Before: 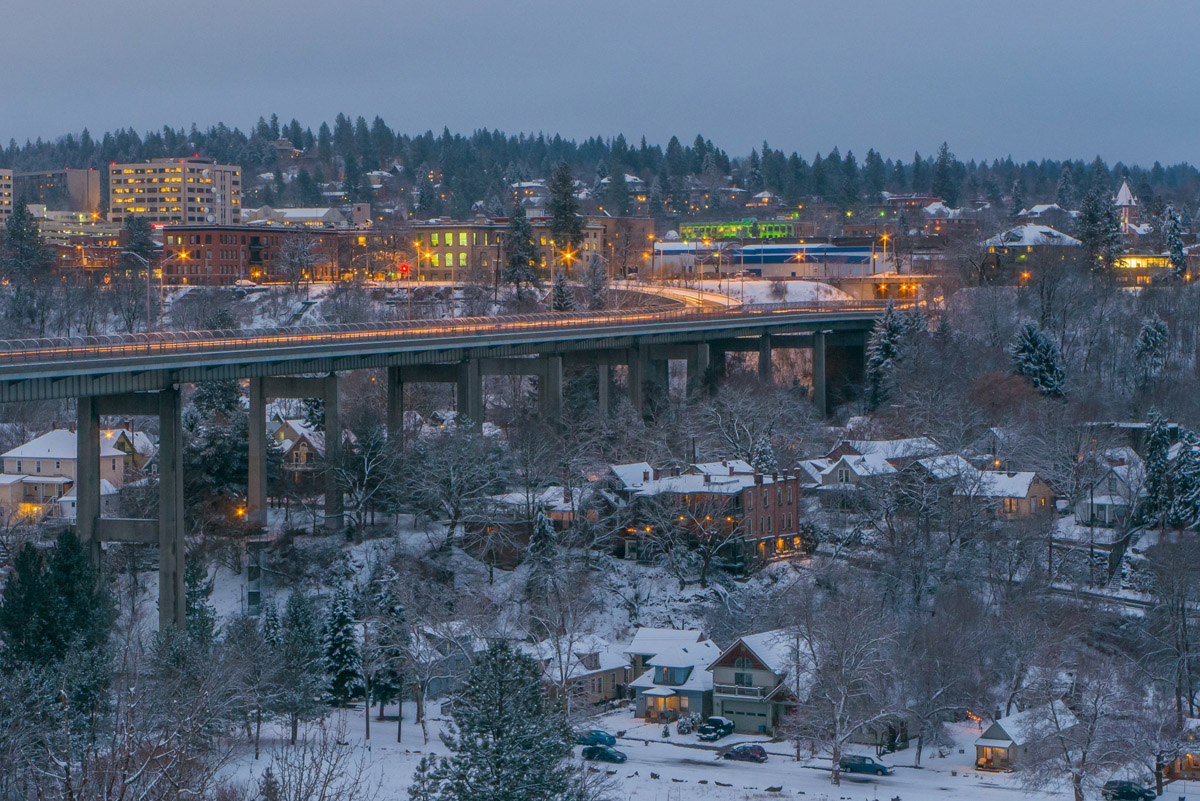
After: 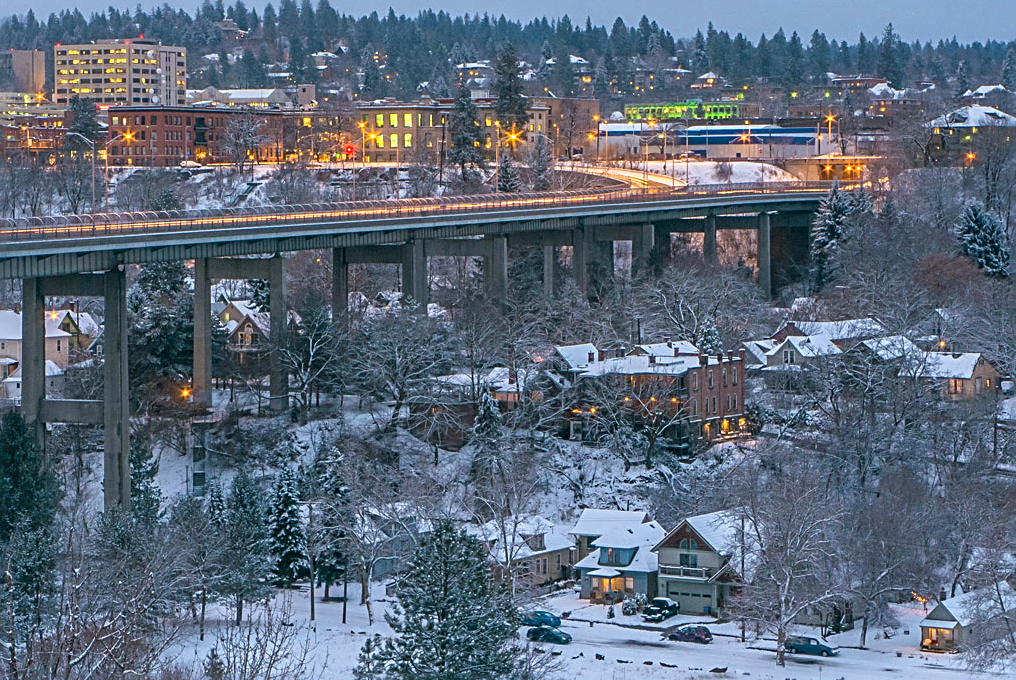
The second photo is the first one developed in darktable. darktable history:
exposure: exposure 0.6 EV, compensate highlight preservation false
crop and rotate: left 4.639%, top 15.069%, right 10.676%
sharpen: radius 2.558, amount 0.649
